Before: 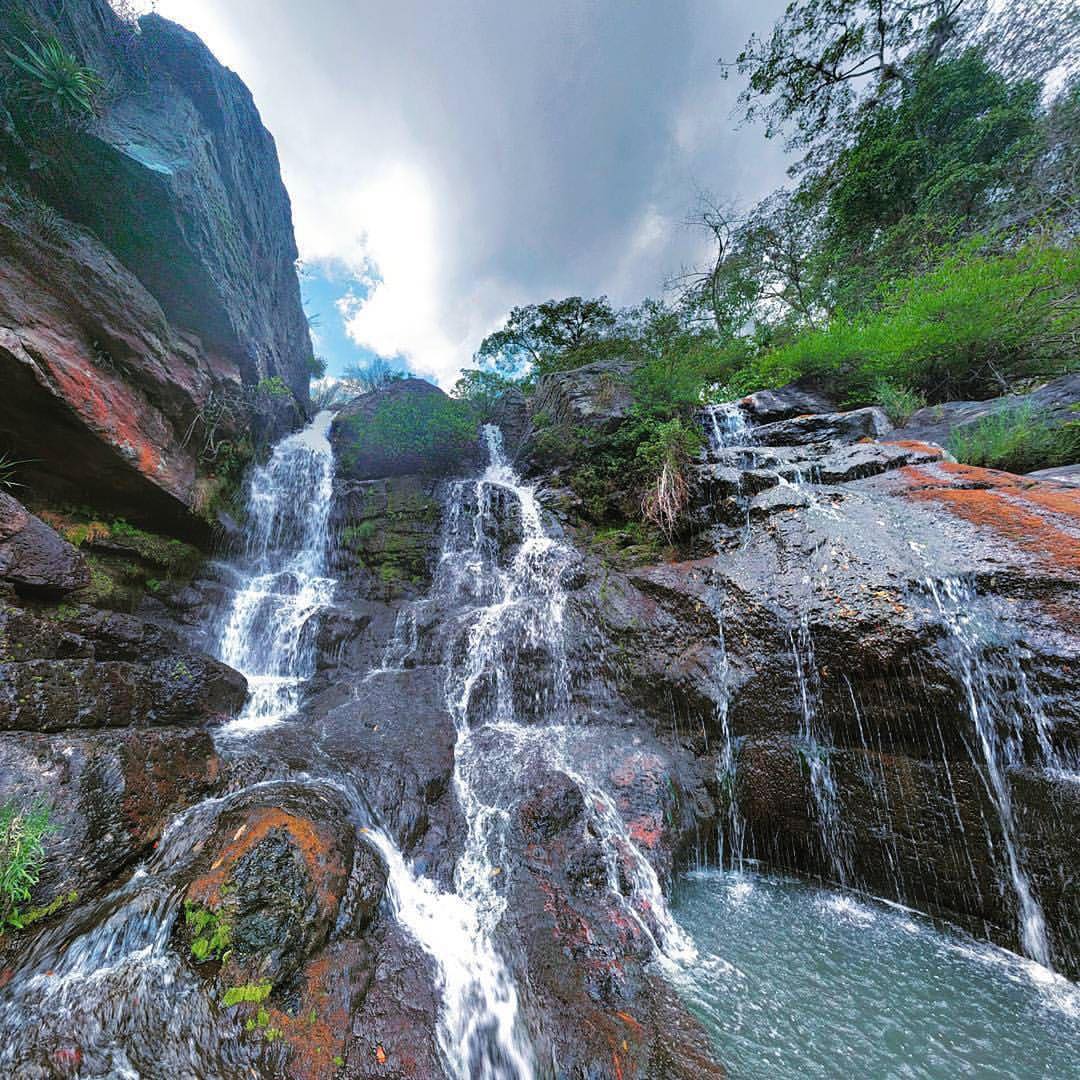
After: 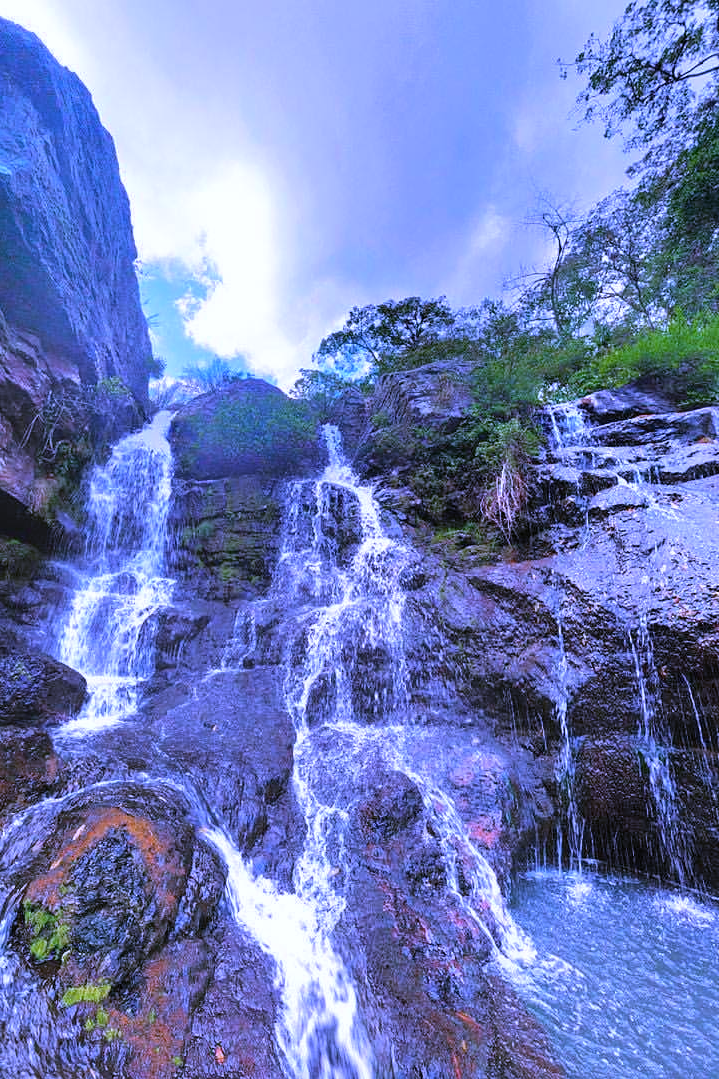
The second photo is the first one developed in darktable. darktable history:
white balance: red 0.98, blue 1.61
crop and rotate: left 15.055%, right 18.278%
